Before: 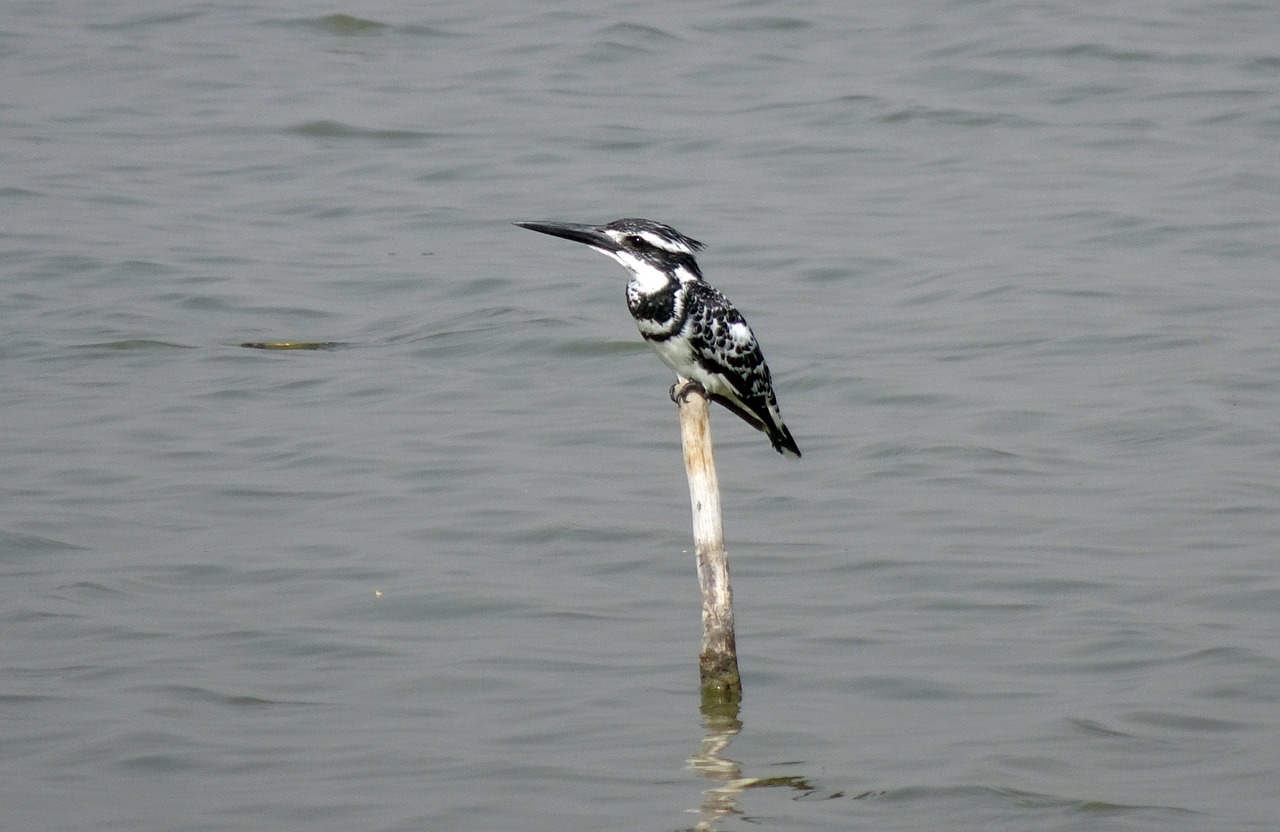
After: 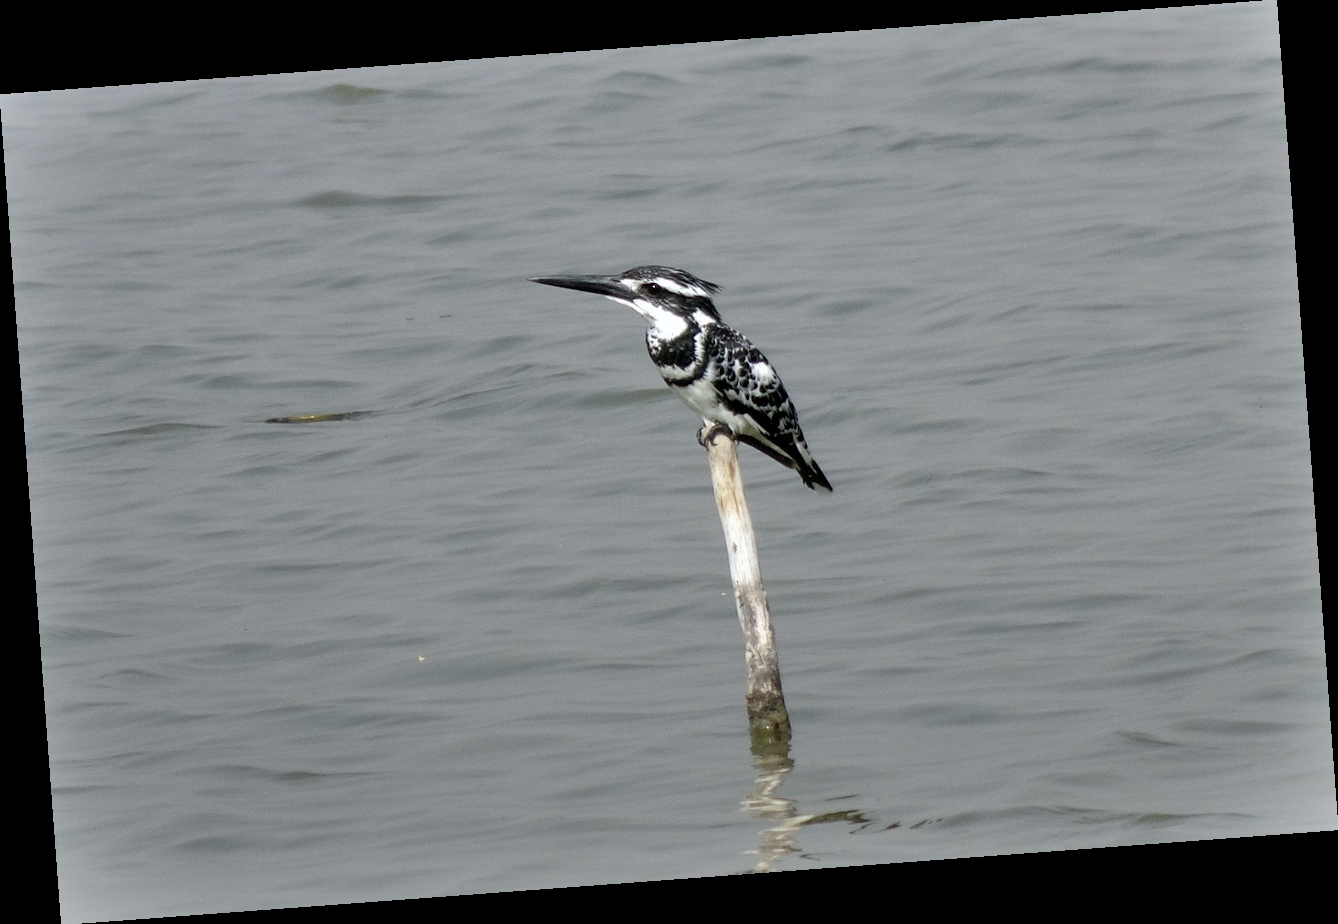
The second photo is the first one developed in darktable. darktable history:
rotate and perspective: rotation -4.25°, automatic cropping off
shadows and highlights: low approximation 0.01, soften with gaussian
contrast brightness saturation: contrast 0.06, brightness -0.01, saturation -0.23
white balance: red 0.986, blue 1.01
